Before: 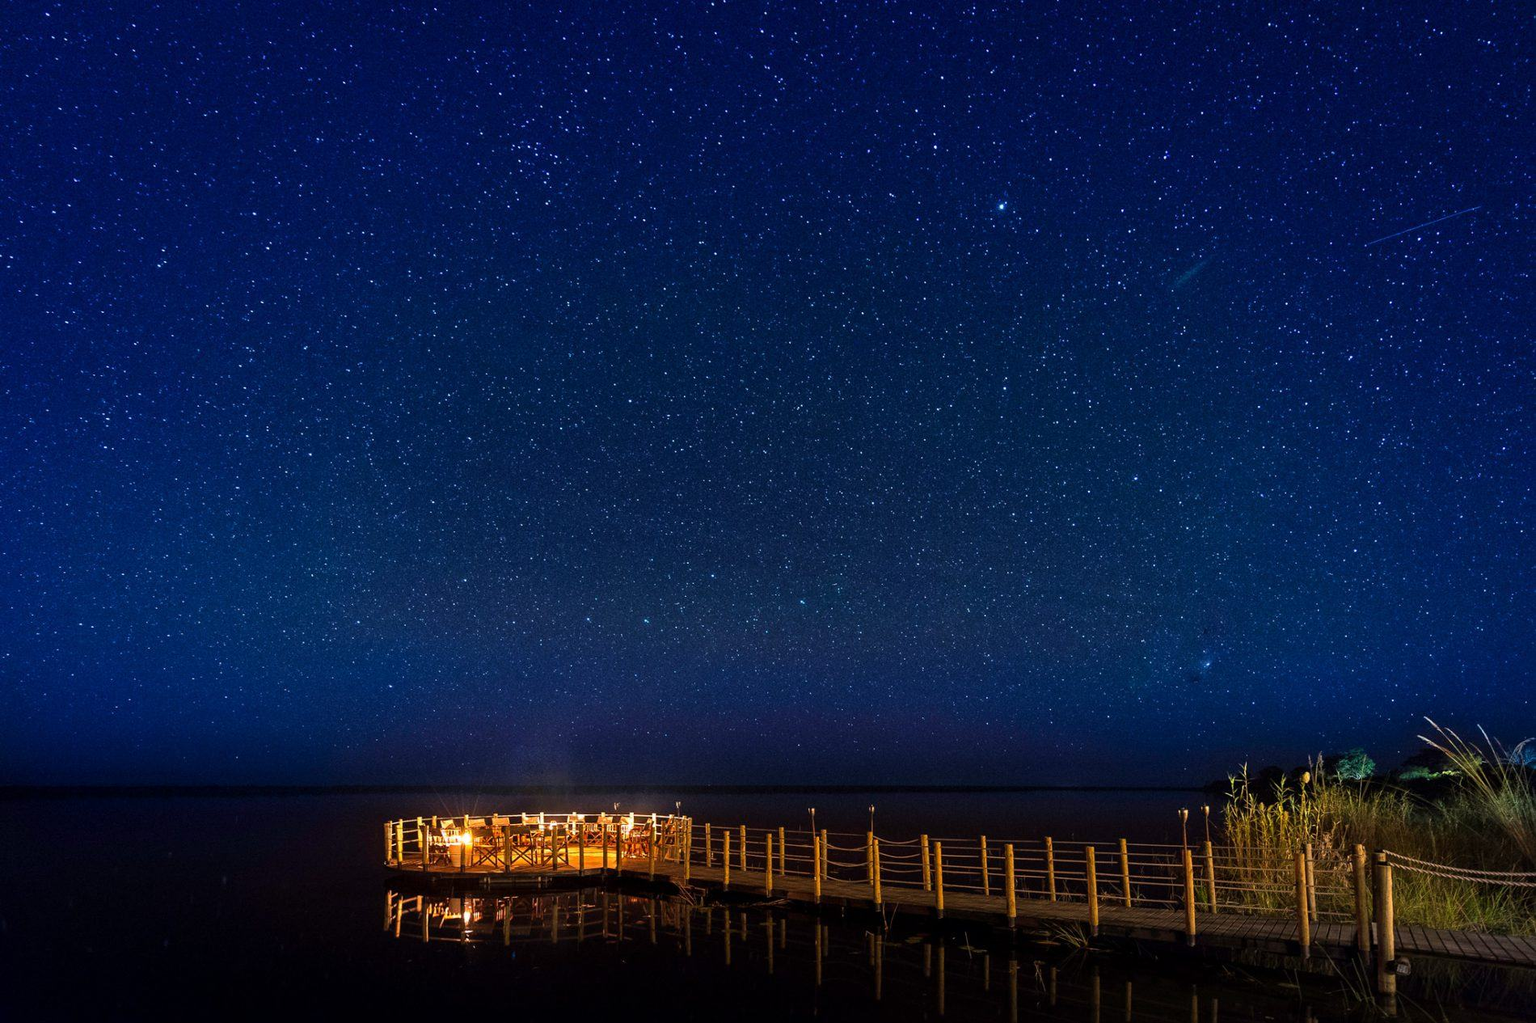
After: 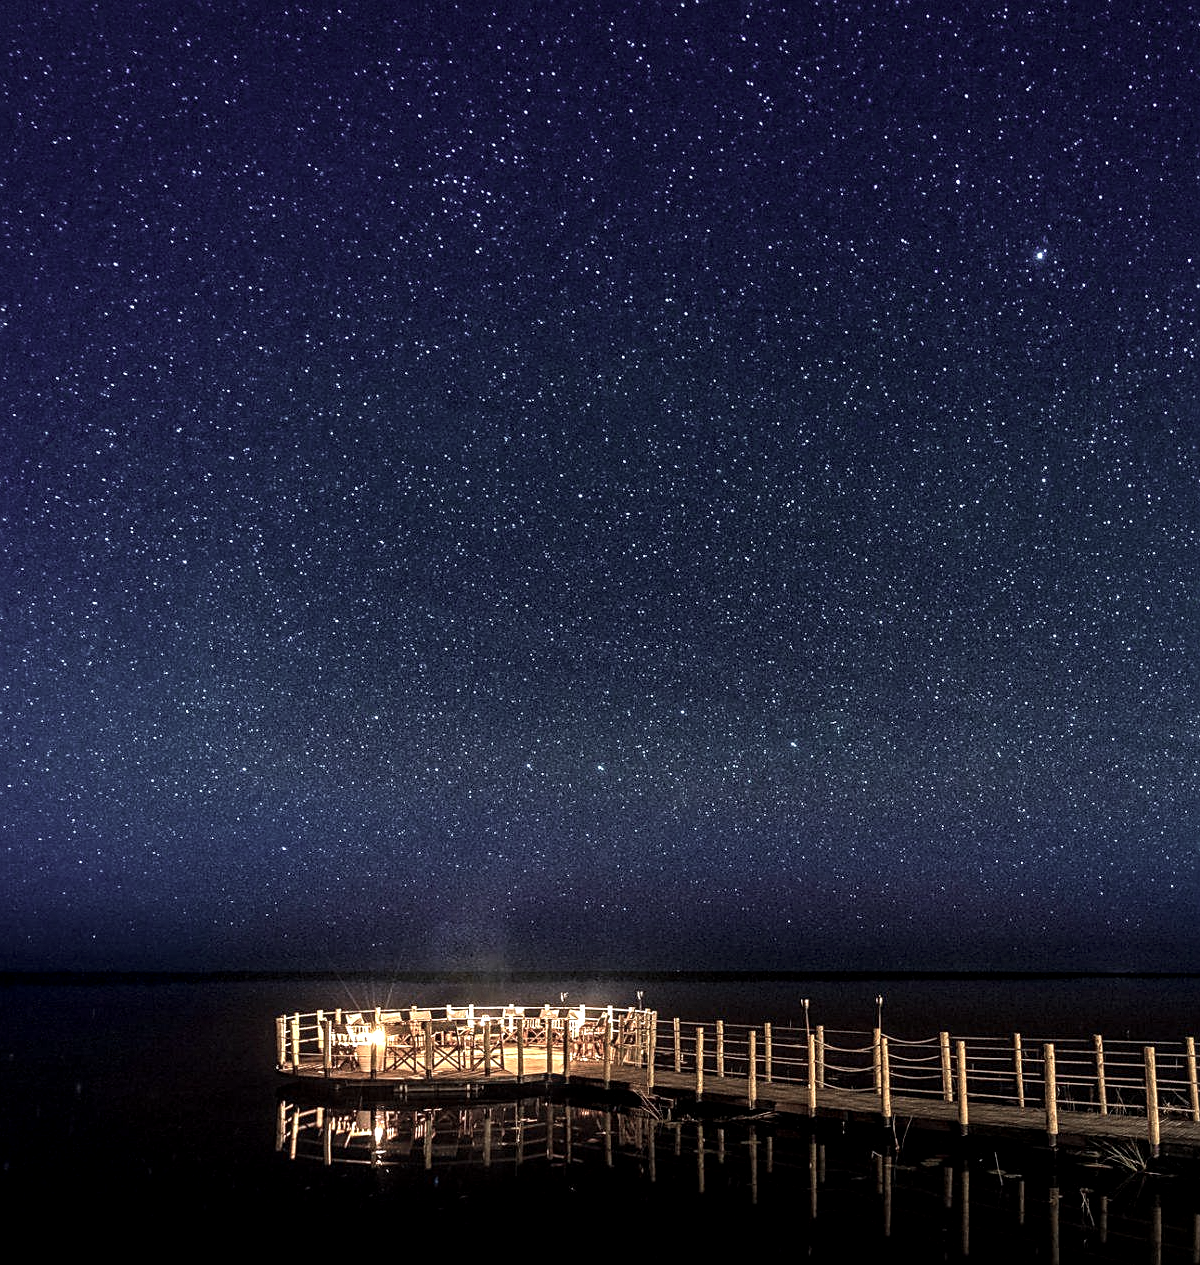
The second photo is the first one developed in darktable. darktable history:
haze removal: strength 0.283, distance 0.25, compatibility mode true, adaptive false
contrast brightness saturation: contrast -0.058, saturation -0.412
sharpen: on, module defaults
local contrast: highlights 80%, shadows 57%, detail 175%, midtone range 0.599
crop: left 10.487%, right 26.349%
